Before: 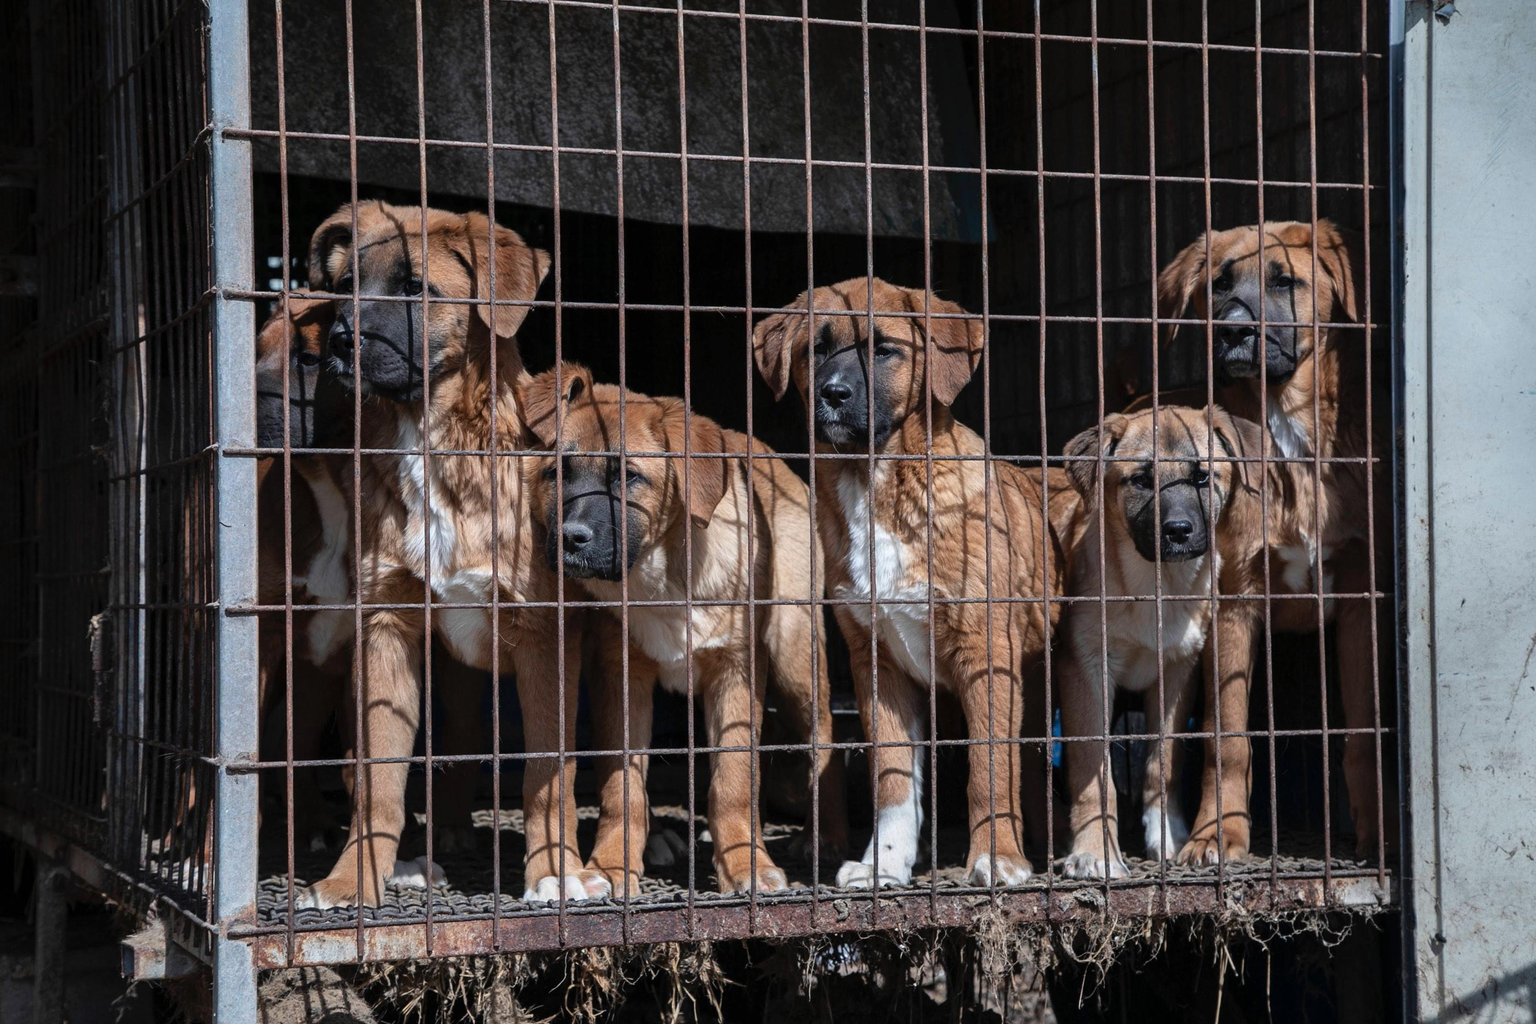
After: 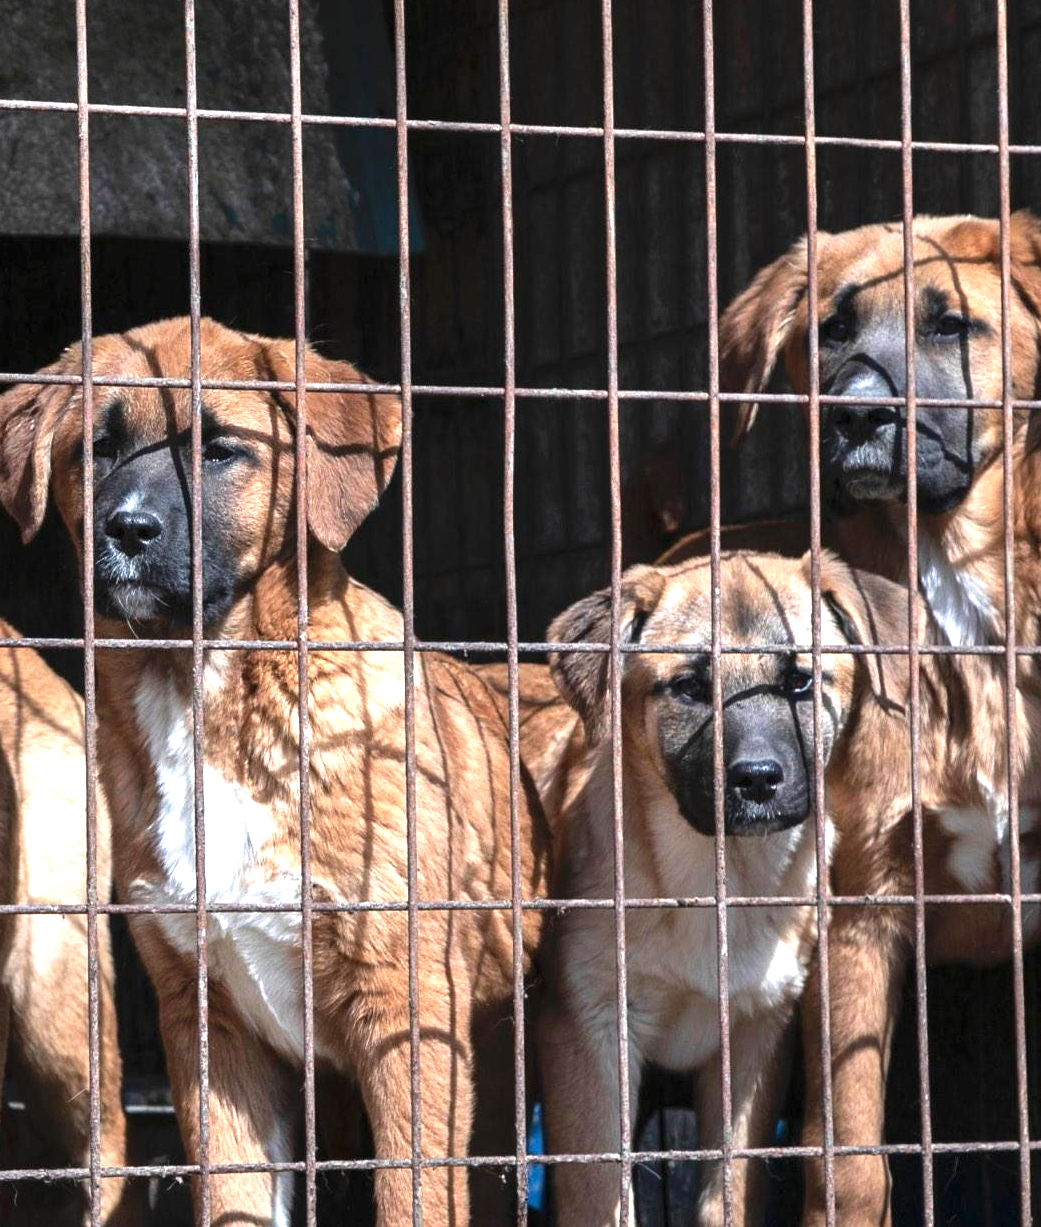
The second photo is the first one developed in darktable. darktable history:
exposure: black level correction 0, exposure 1.199 EV, compensate highlight preservation false
crop and rotate: left 49.708%, top 10.154%, right 13.094%, bottom 24.073%
base curve: curves: ch0 [(0, 0) (0.303, 0.277) (1, 1)], preserve colors none
